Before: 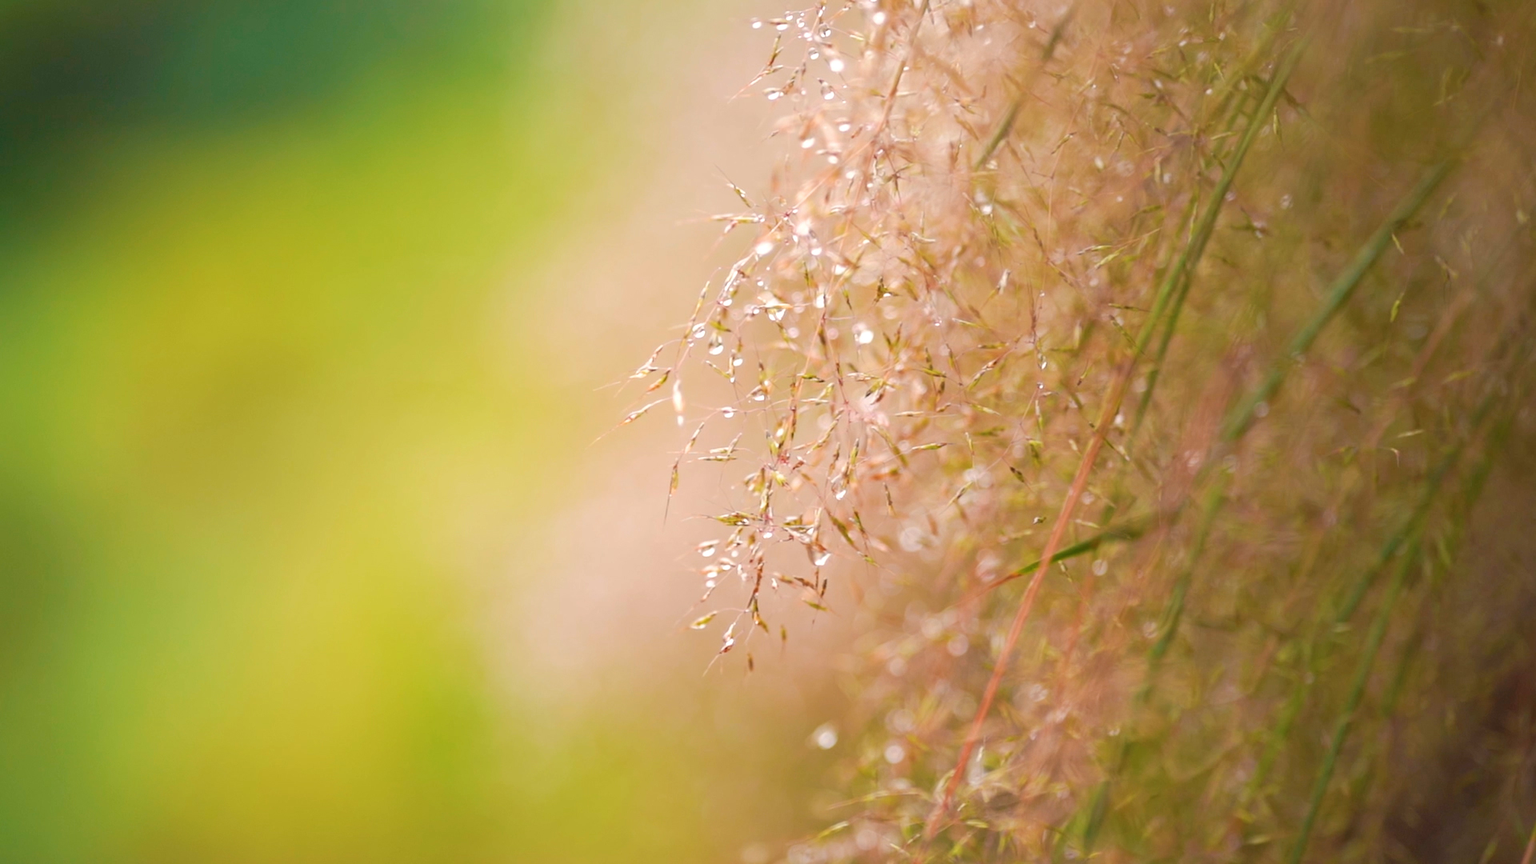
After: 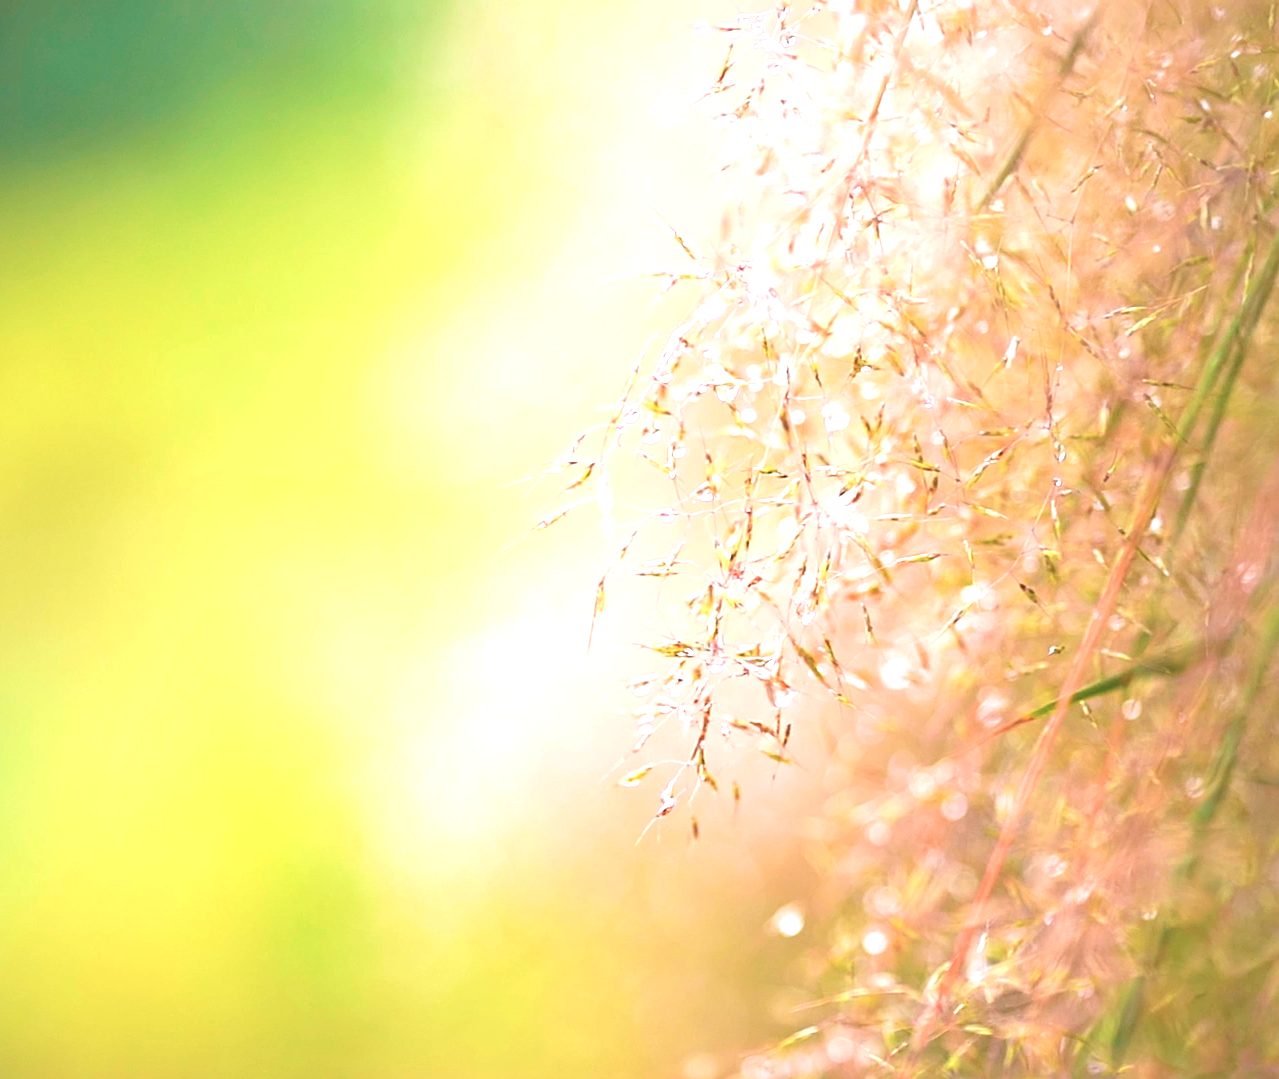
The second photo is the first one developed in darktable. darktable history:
sharpen: on, module defaults
crop and rotate: left 12.673%, right 20.66%
color correction: highlights a* -0.772, highlights b* -8.92
exposure: black level correction -0.005, exposure 1 EV, compensate highlight preservation false
